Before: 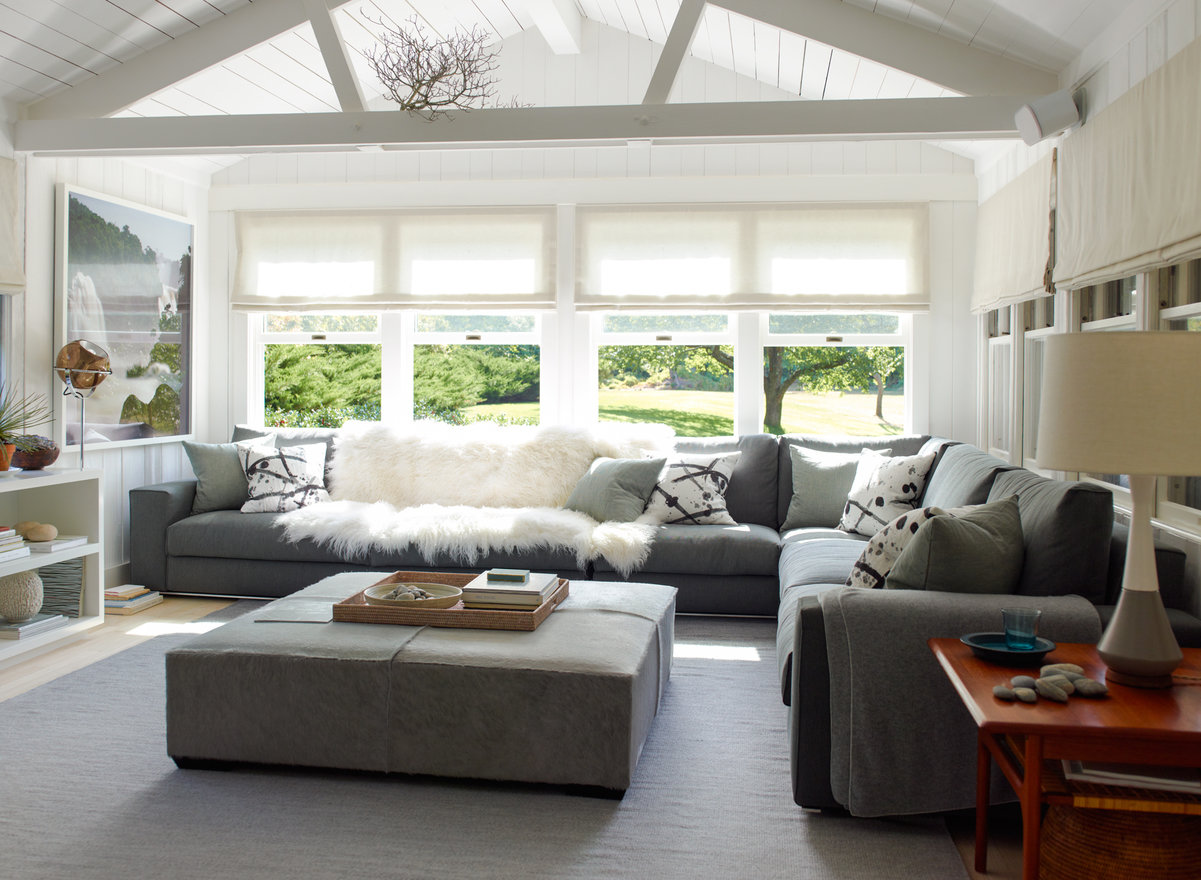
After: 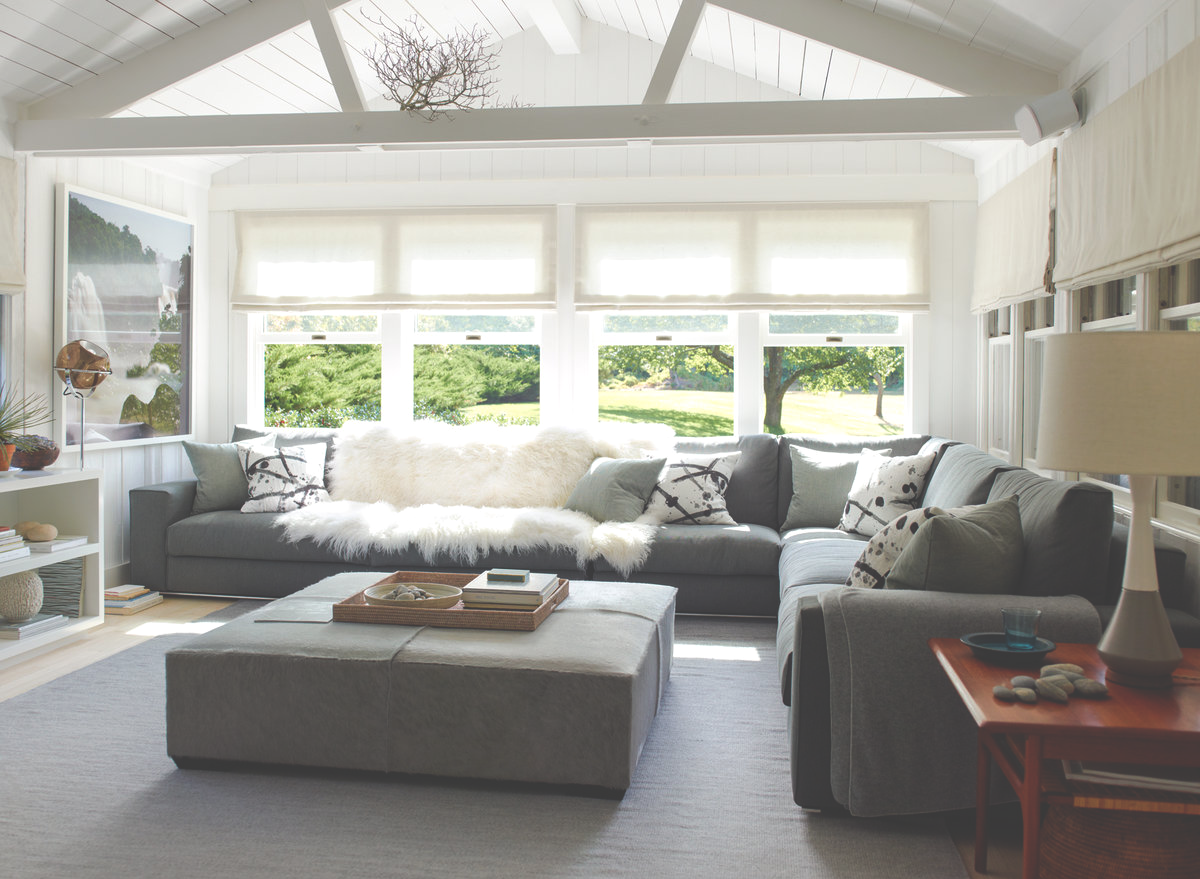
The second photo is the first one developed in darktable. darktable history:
exposure: black level correction -0.041, exposure 0.064 EV, compensate highlight preservation false
